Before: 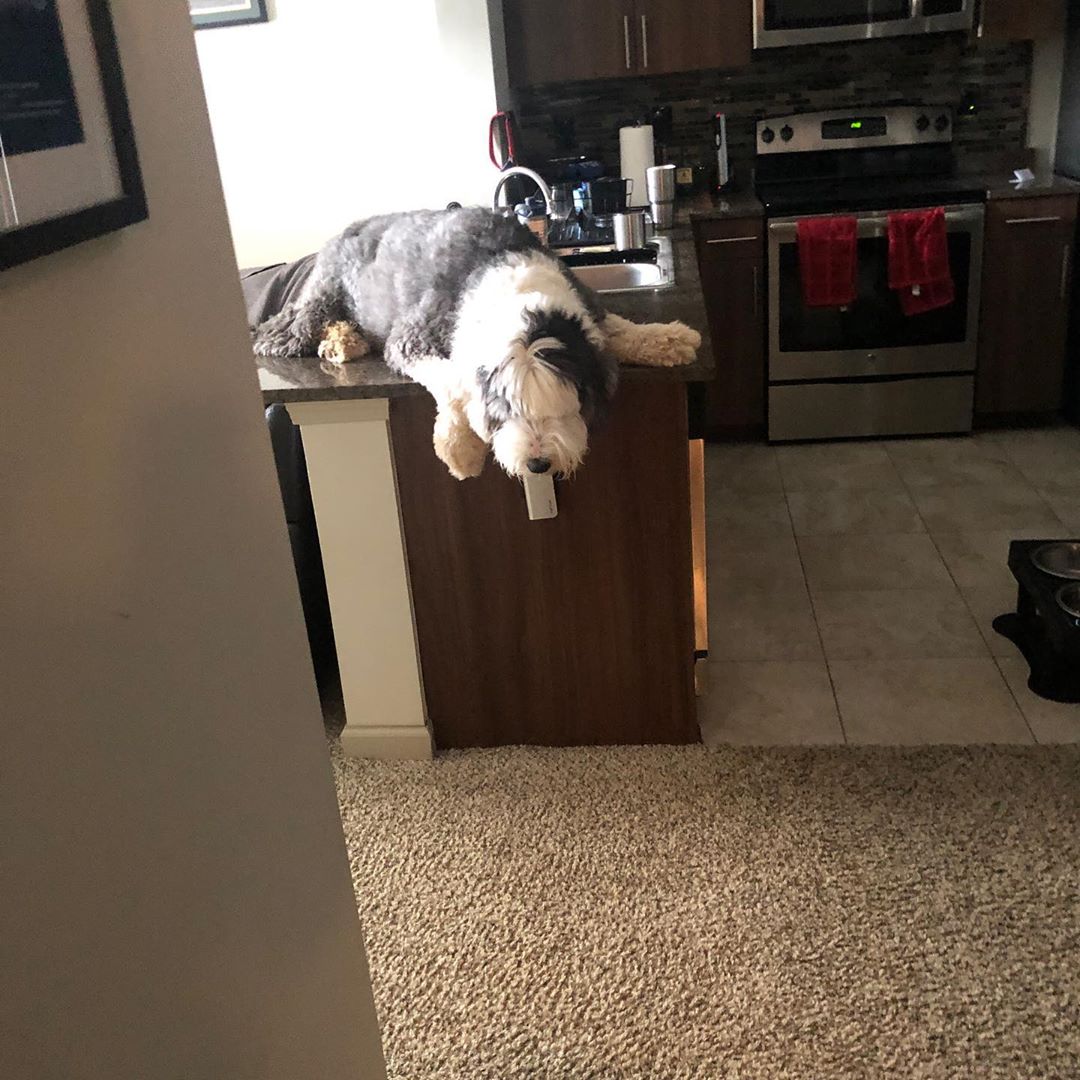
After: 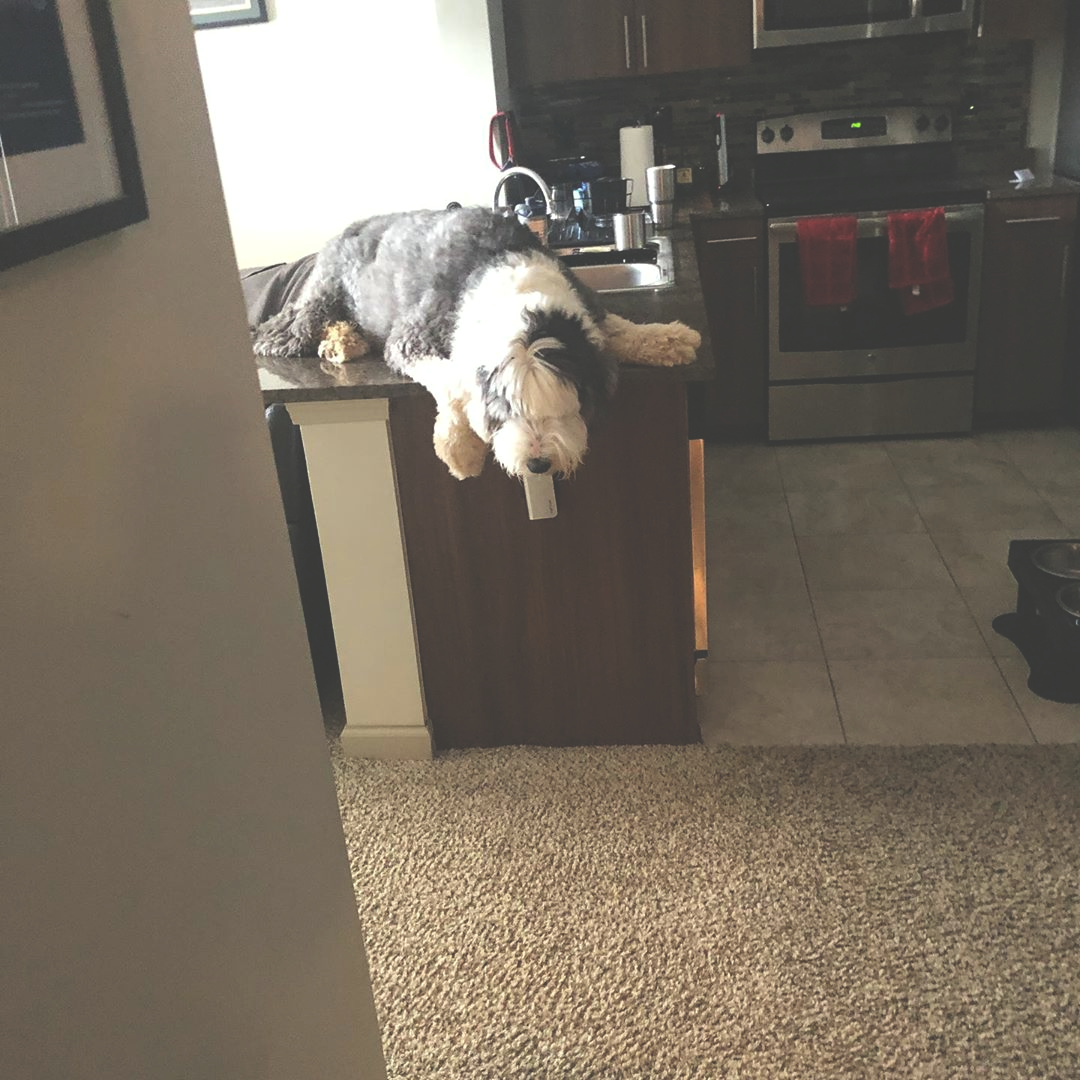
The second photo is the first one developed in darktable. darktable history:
exposure: black level correction -0.04, exposure 0.064 EV, compensate highlight preservation false
color correction: highlights a* -2.6, highlights b* 2.42
